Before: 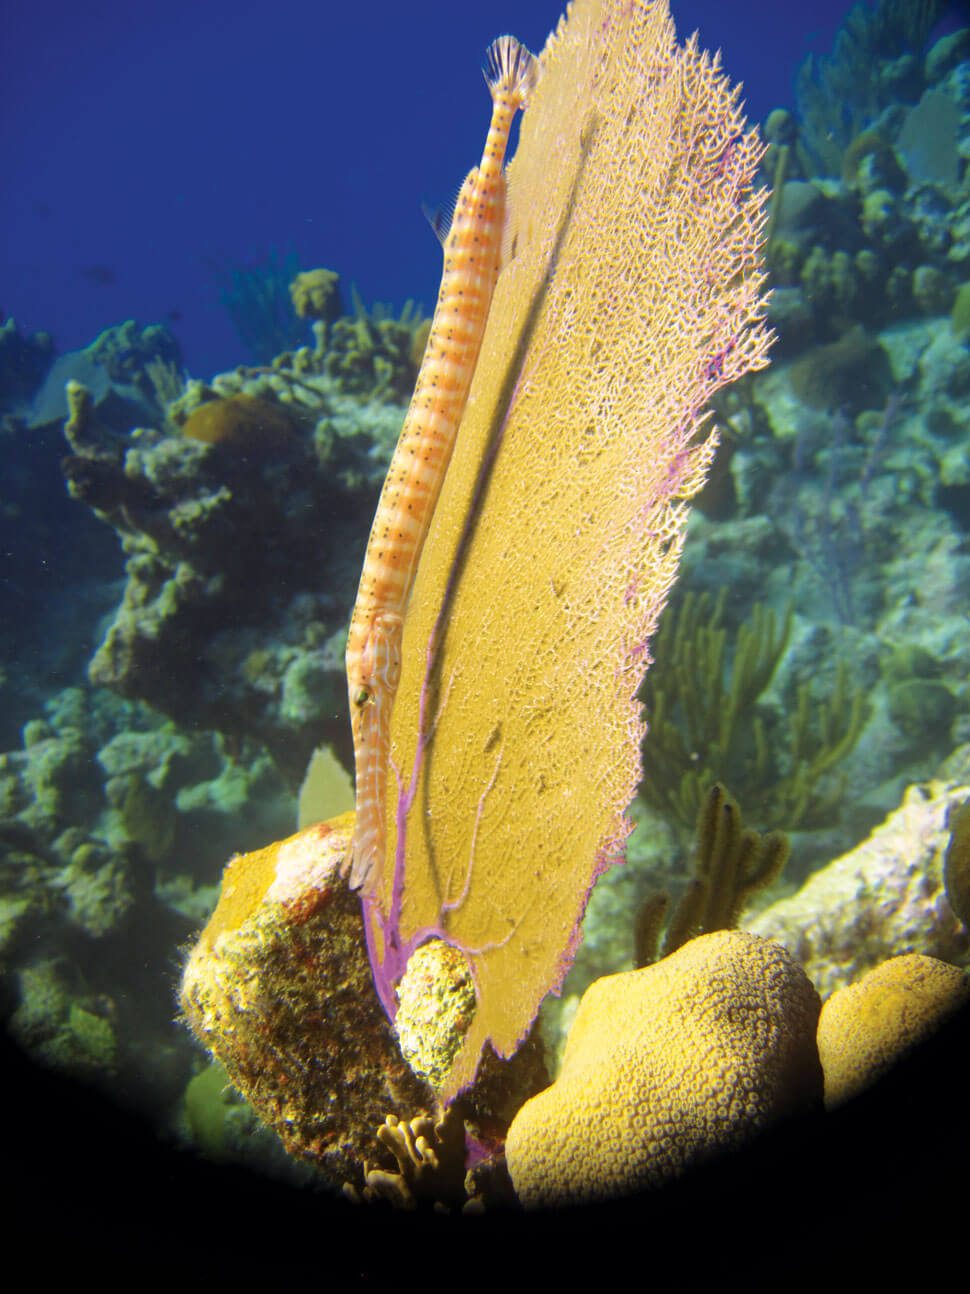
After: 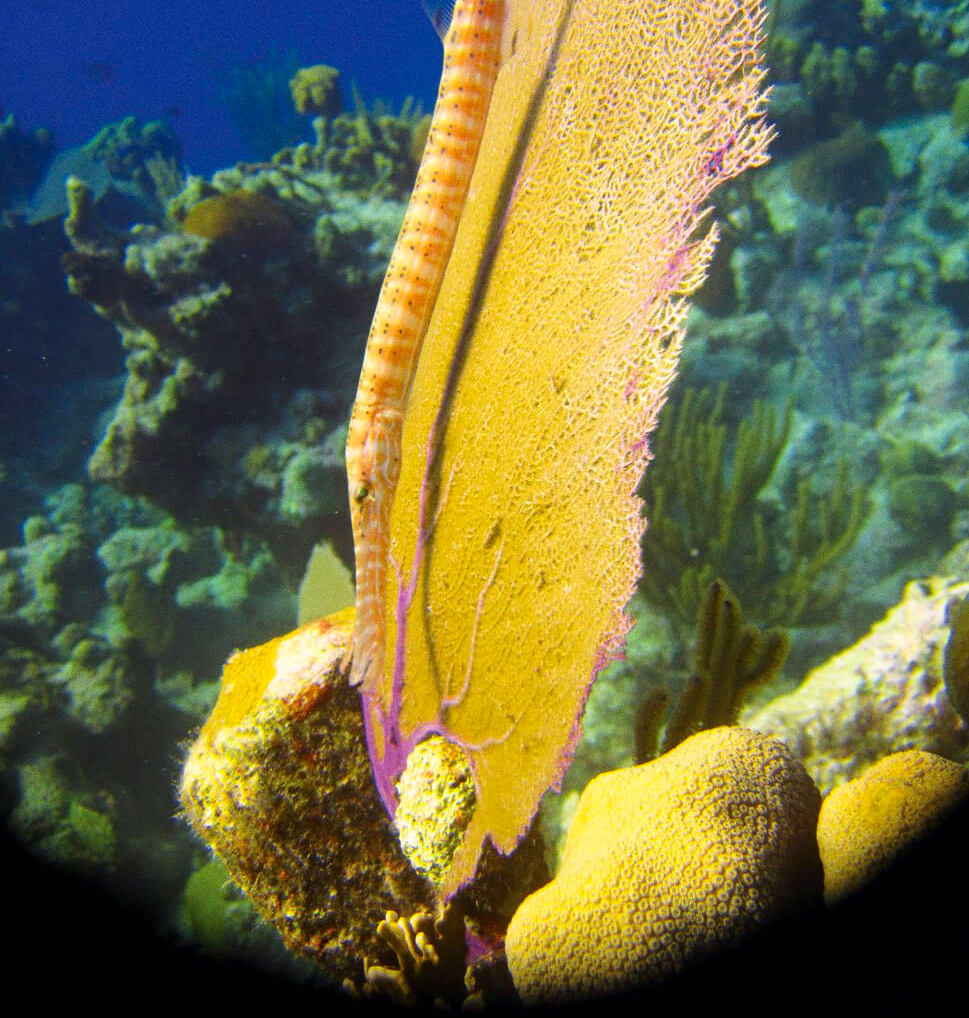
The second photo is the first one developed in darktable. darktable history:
crop and rotate: top 15.774%, bottom 5.506%
grain: coarseness 0.09 ISO
color correction: highlights b* 3
contrast brightness saturation: contrast 0.08, saturation 0.2
